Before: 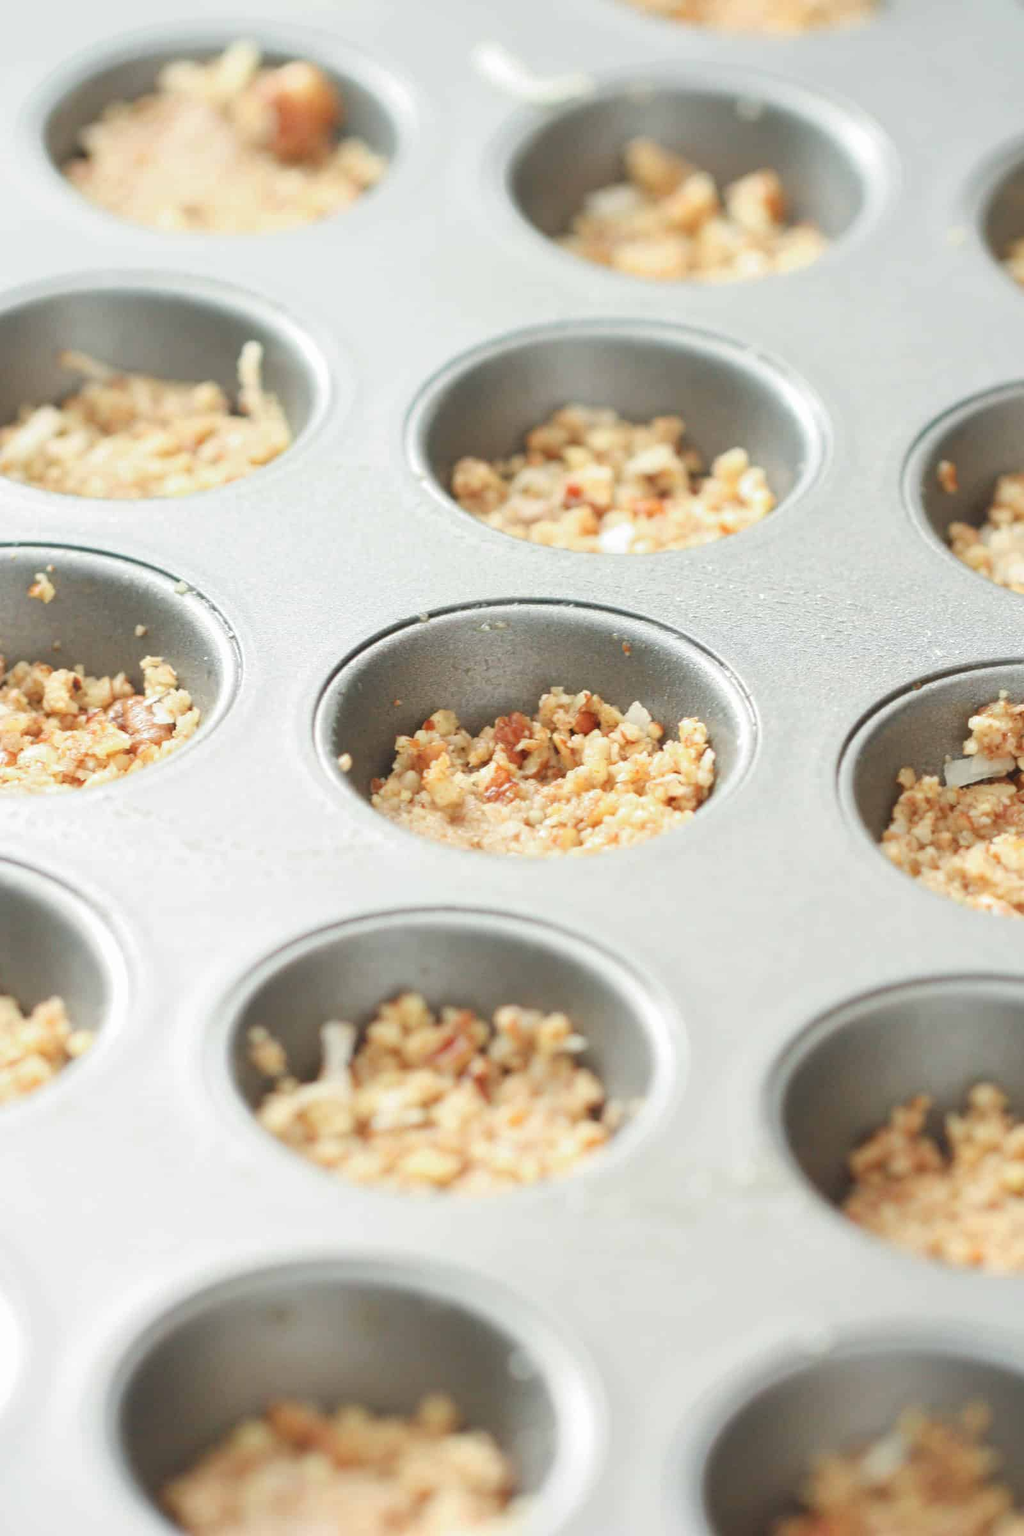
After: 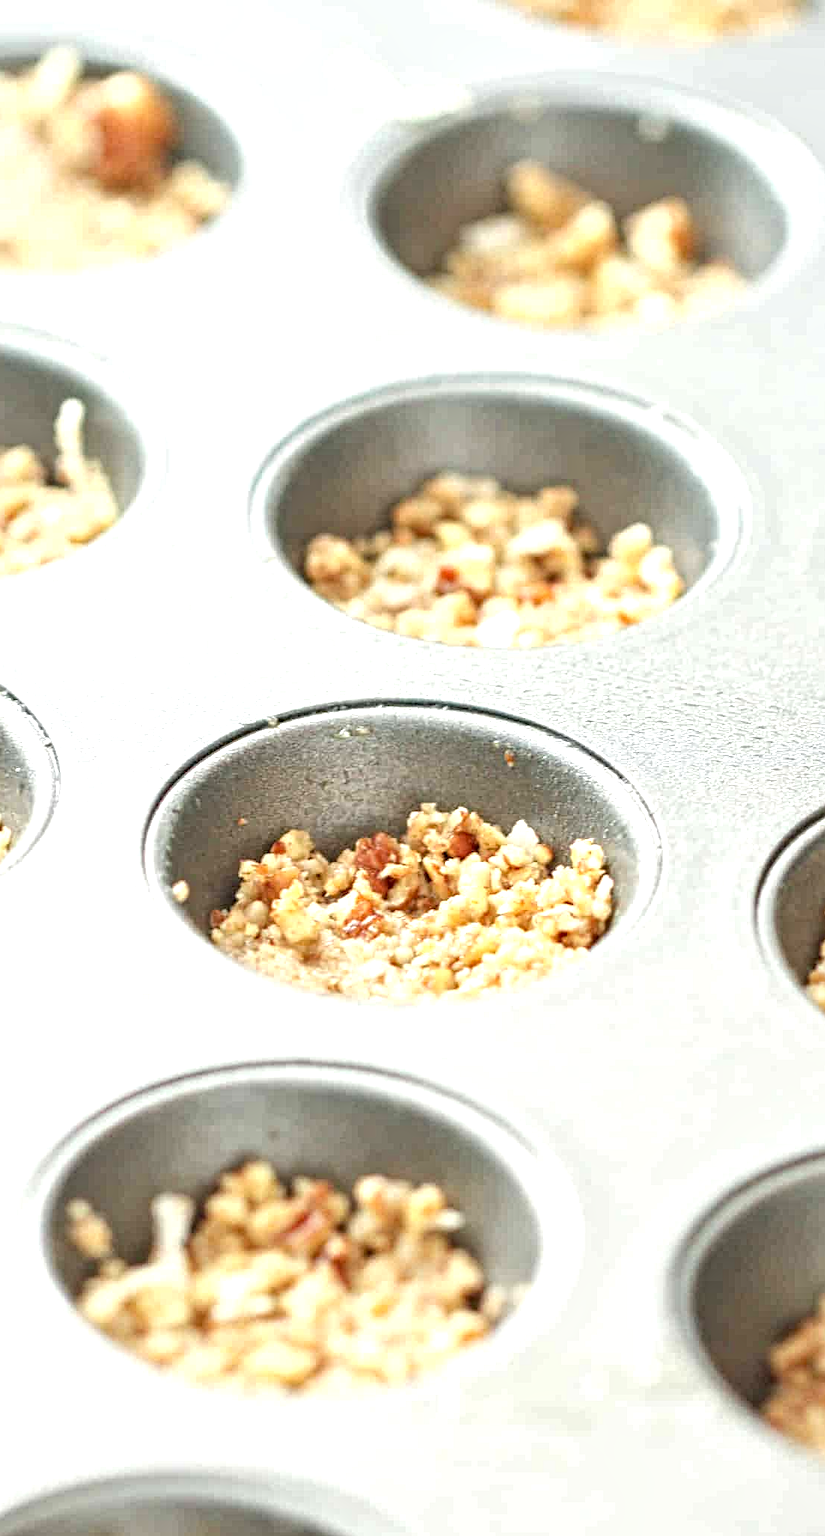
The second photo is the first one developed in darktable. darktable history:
haze removal: compatibility mode true, adaptive false
exposure: black level correction 0.001, exposure 0.499 EV, compensate highlight preservation false
contrast equalizer: y [[0.5, 0.542, 0.583, 0.625, 0.667, 0.708], [0.5 ×6], [0.5 ×6], [0 ×6], [0 ×6]]
local contrast: detail 110%
crop: left 18.651%, right 12.385%, bottom 14.443%
